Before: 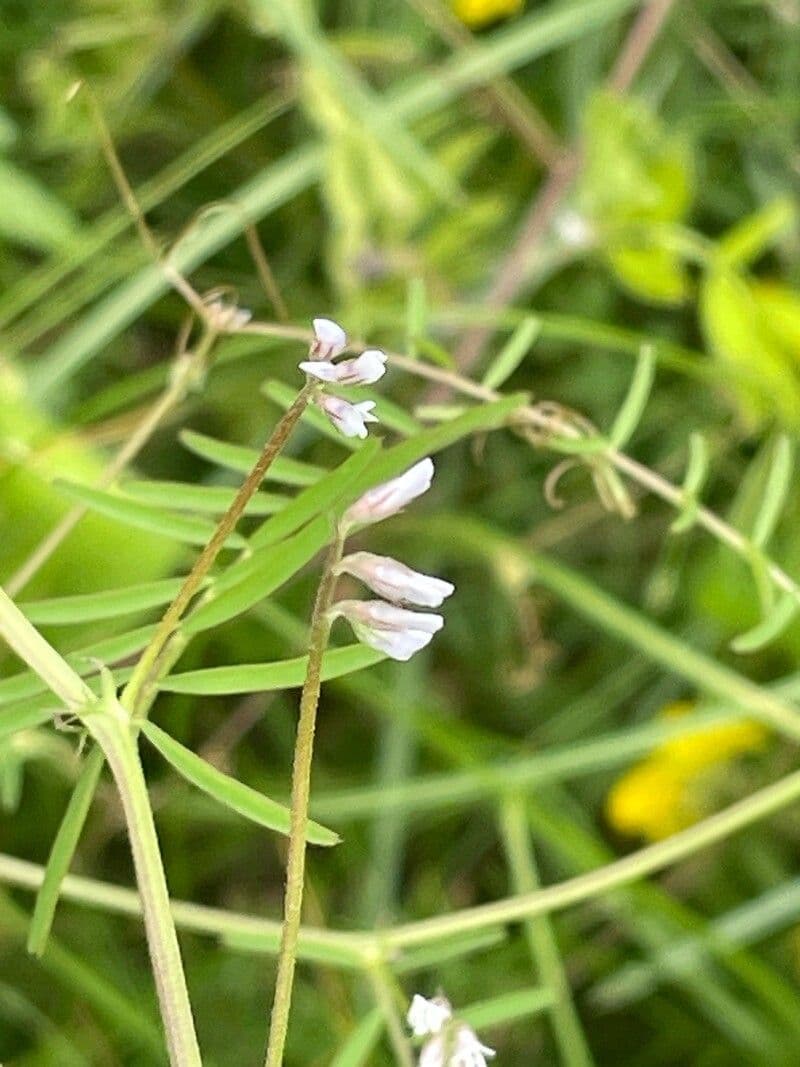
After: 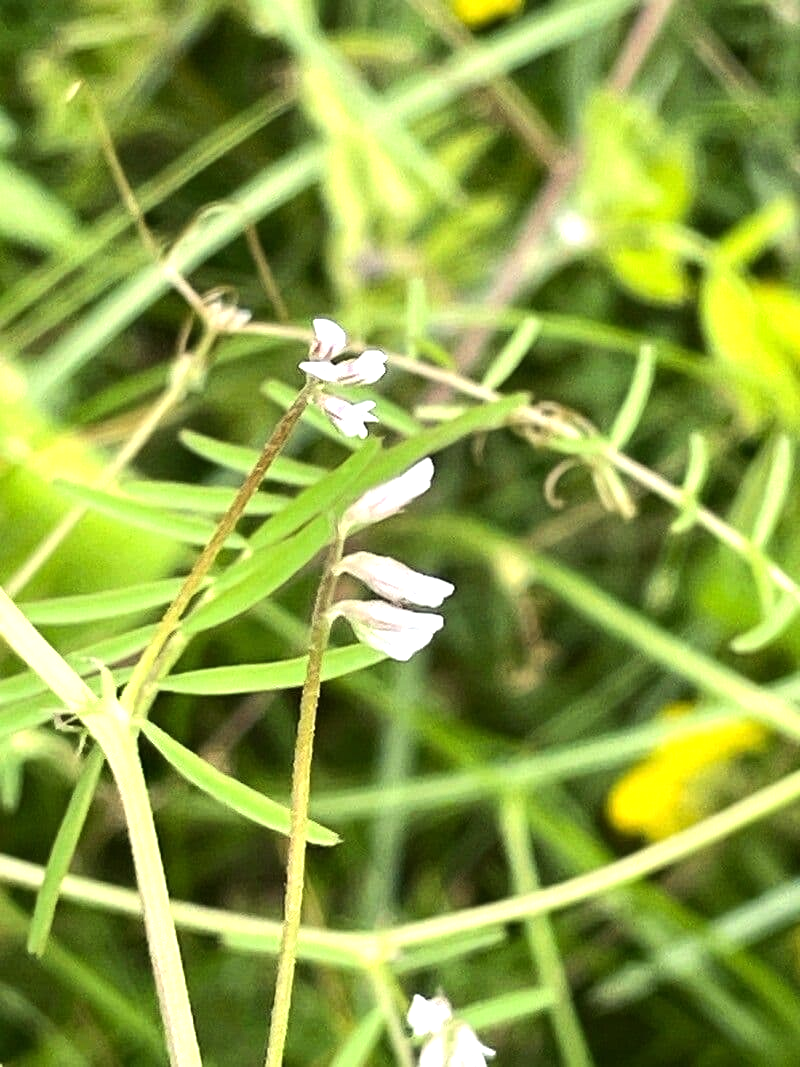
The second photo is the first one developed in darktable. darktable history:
tone equalizer: -8 EV -0.766 EV, -7 EV -0.707 EV, -6 EV -0.622 EV, -5 EV -0.363 EV, -3 EV 0.405 EV, -2 EV 0.6 EV, -1 EV 0.692 EV, +0 EV 0.768 EV, edges refinement/feathering 500, mask exposure compensation -1.57 EV, preserve details no
exposure: compensate highlight preservation false
